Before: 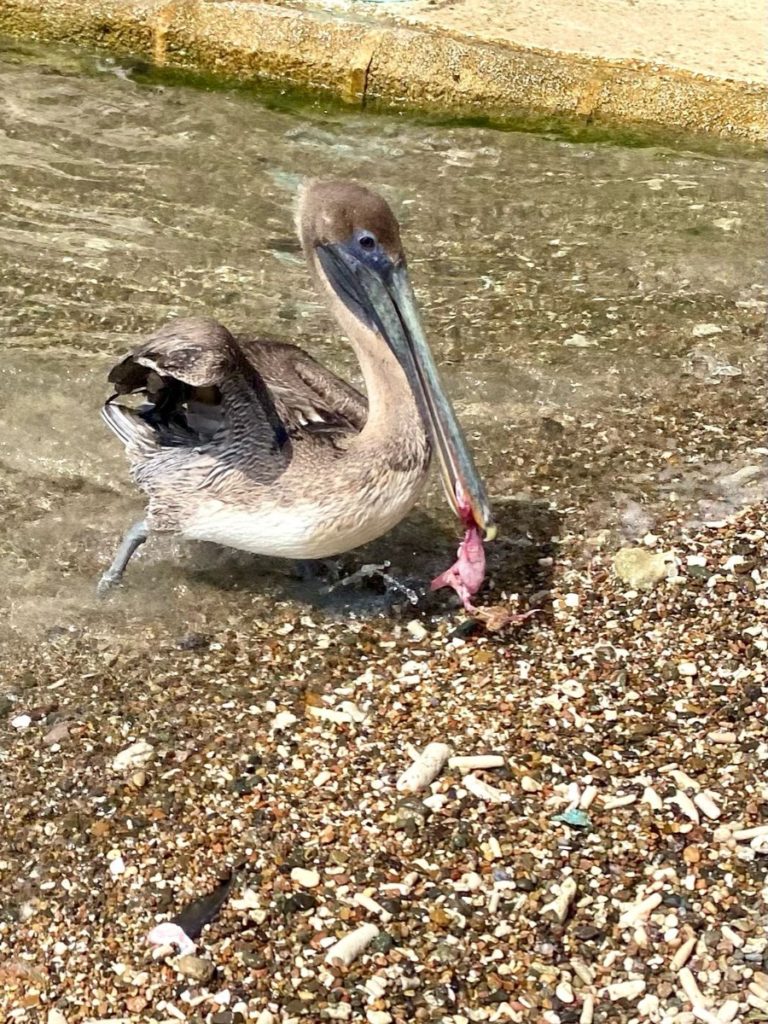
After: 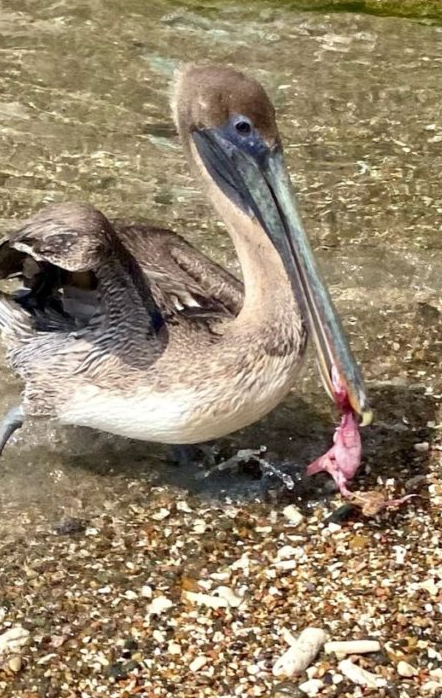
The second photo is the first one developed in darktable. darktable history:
crop: left 16.202%, top 11.277%, right 26.152%, bottom 20.47%
